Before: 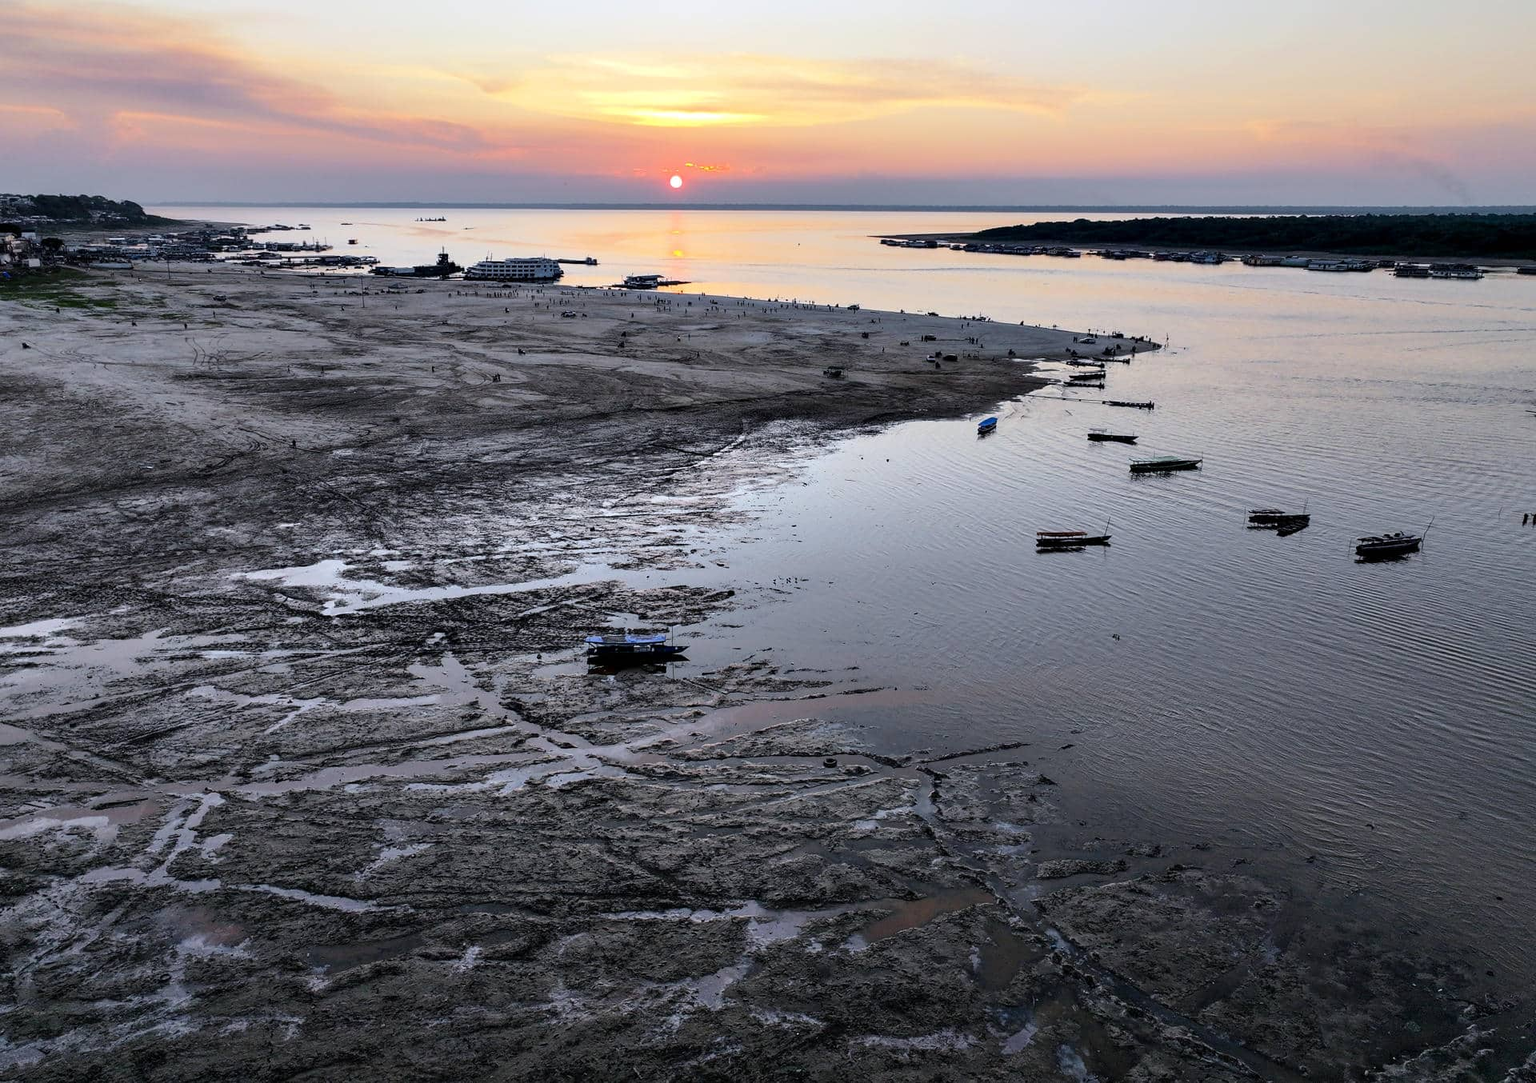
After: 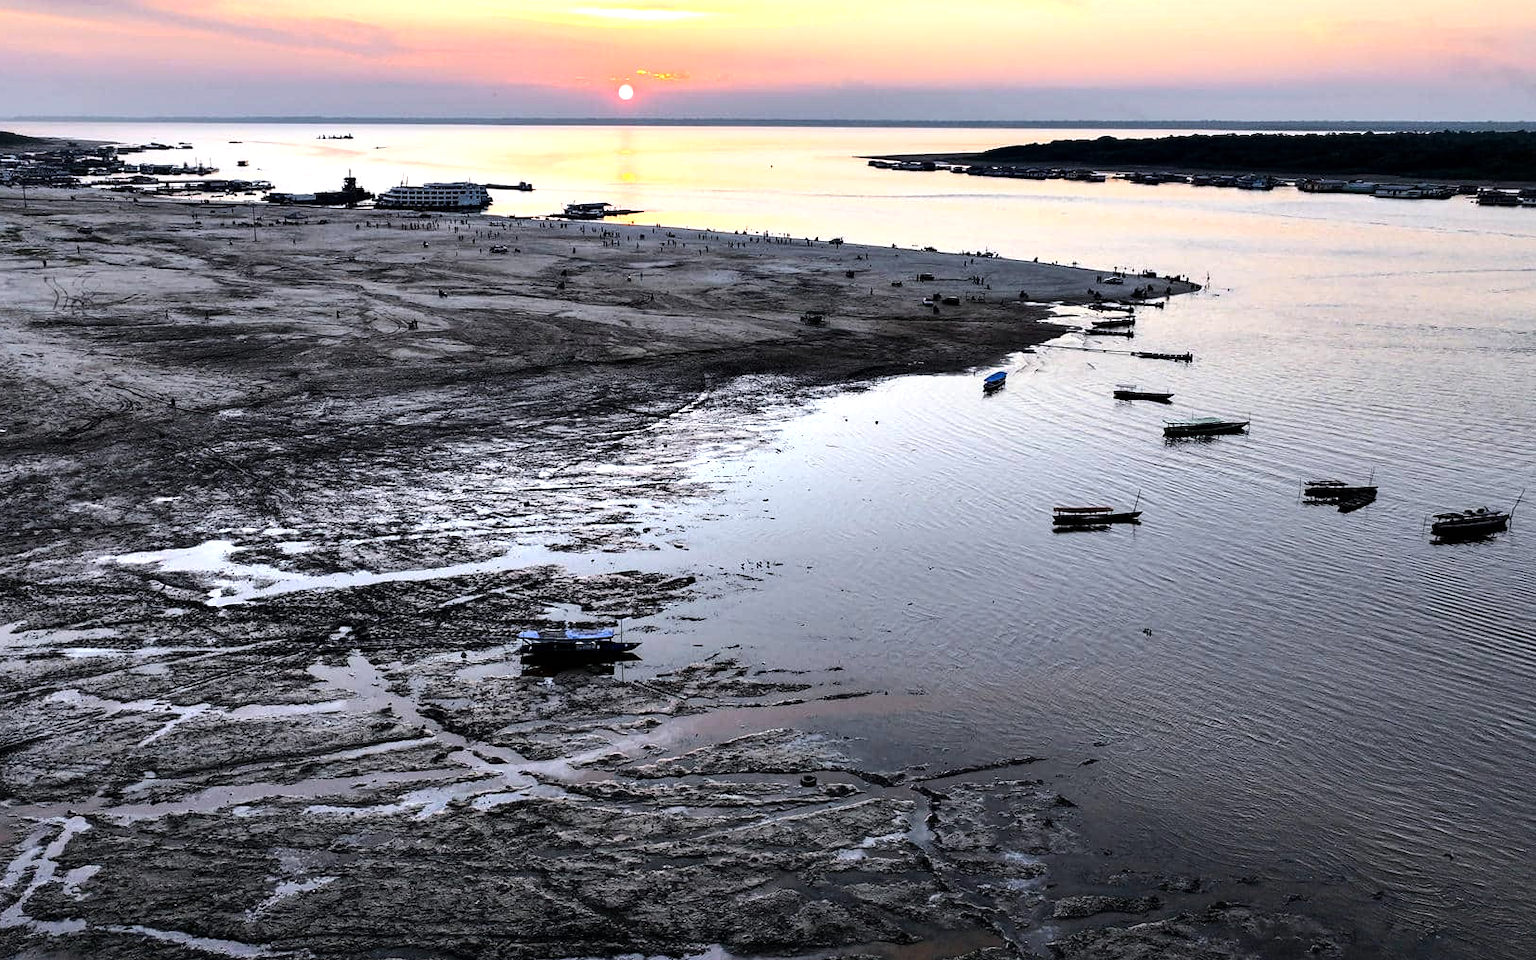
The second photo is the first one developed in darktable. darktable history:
crop and rotate: left 9.644%, top 9.665%, right 5.975%, bottom 15.448%
tone equalizer: -8 EV -0.71 EV, -7 EV -0.665 EV, -6 EV -0.638 EV, -5 EV -0.378 EV, -3 EV 0.392 EV, -2 EV 0.6 EV, -1 EV 0.685 EV, +0 EV 0.745 EV, edges refinement/feathering 500, mask exposure compensation -1.57 EV, preserve details no
